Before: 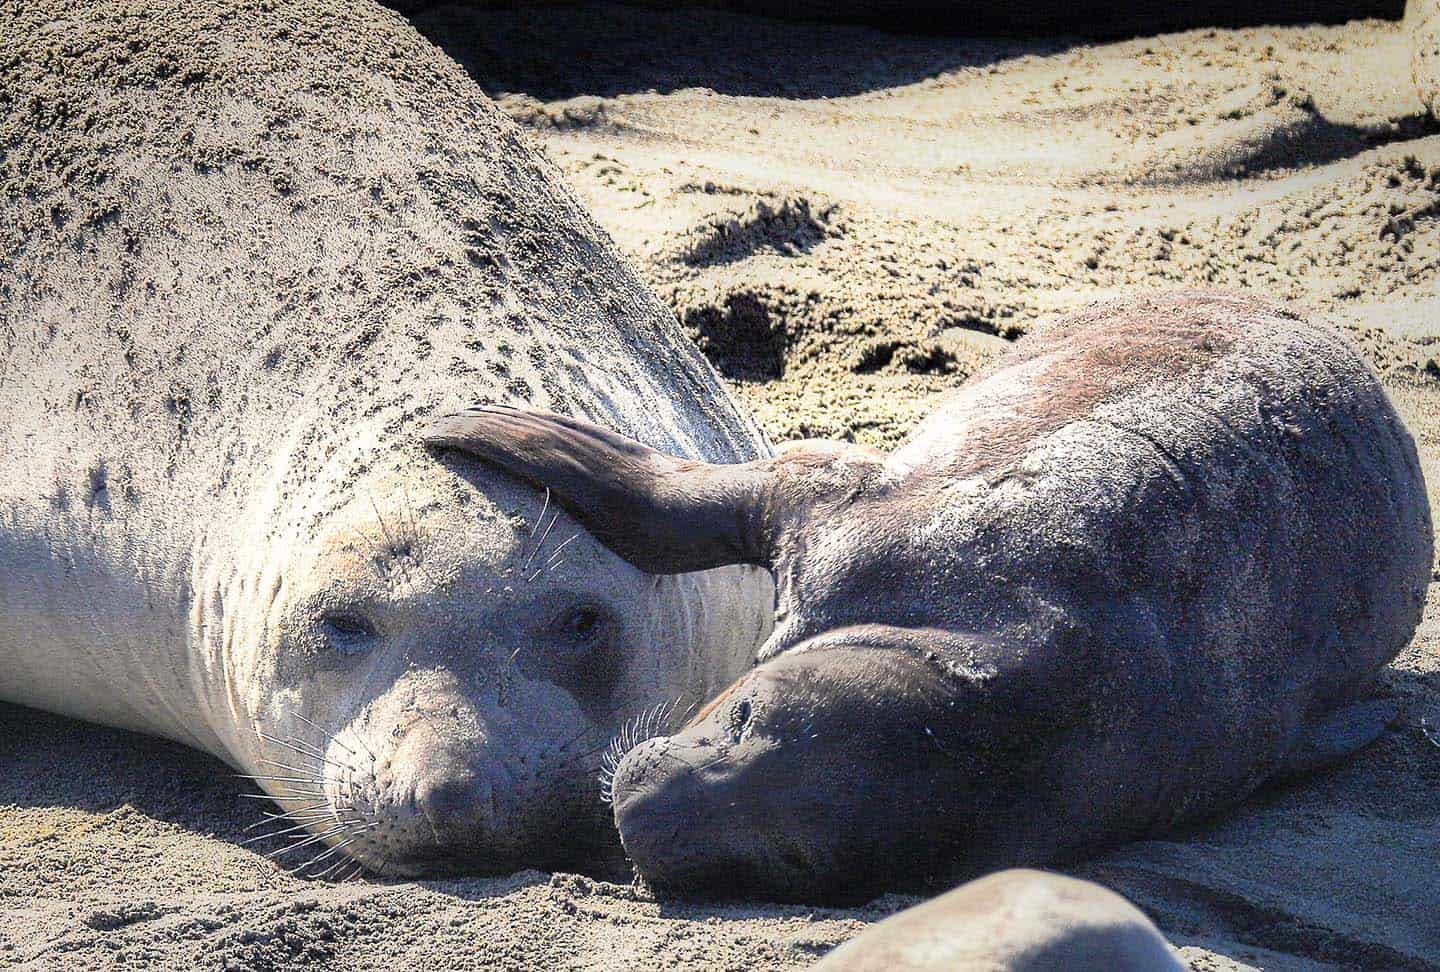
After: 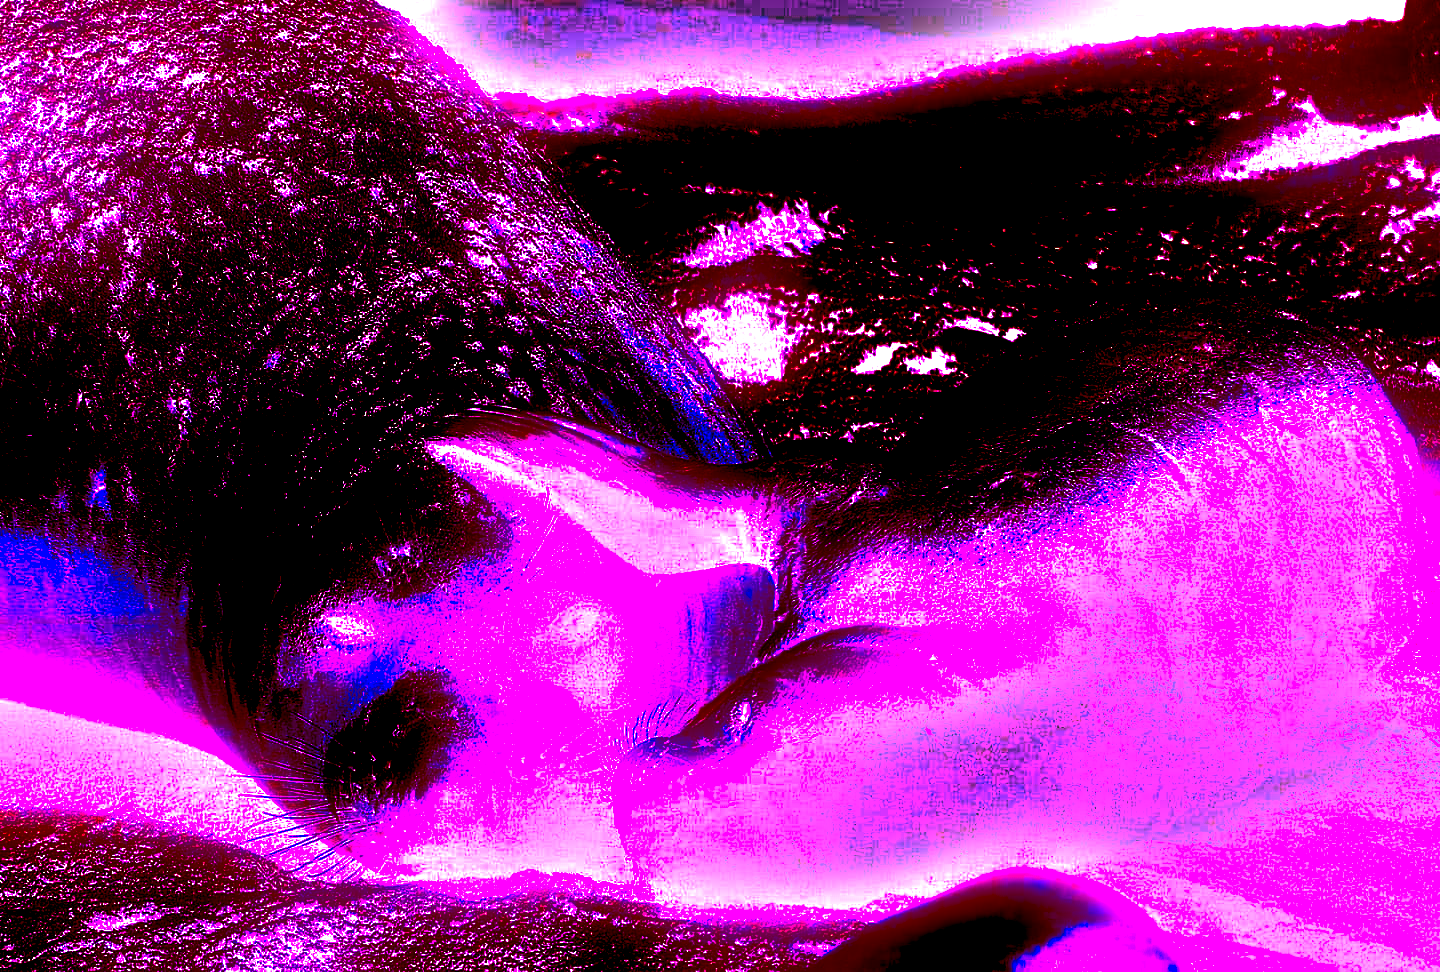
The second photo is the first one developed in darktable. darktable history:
bloom: size 9%, threshold 100%, strength 7%
tone equalizer: on, module defaults
white balance: red 8, blue 8
